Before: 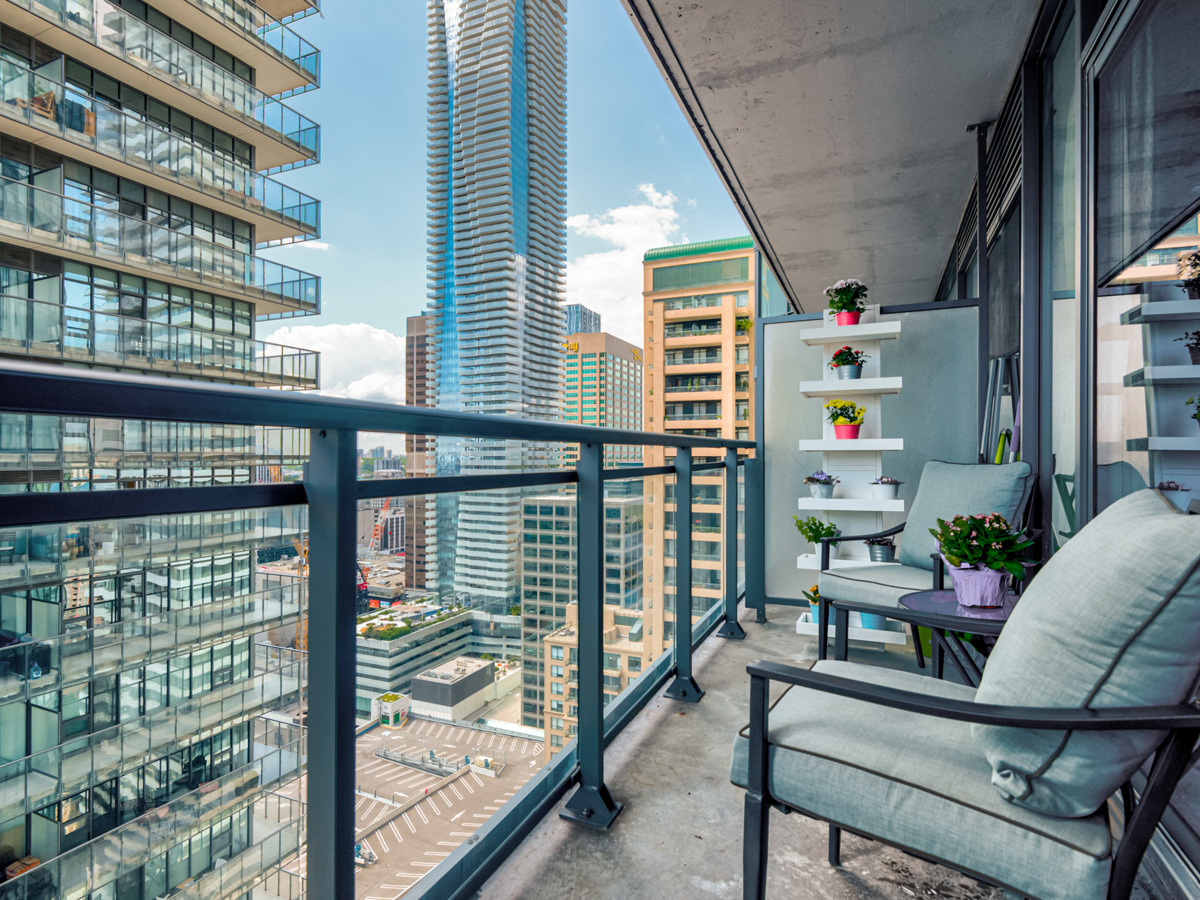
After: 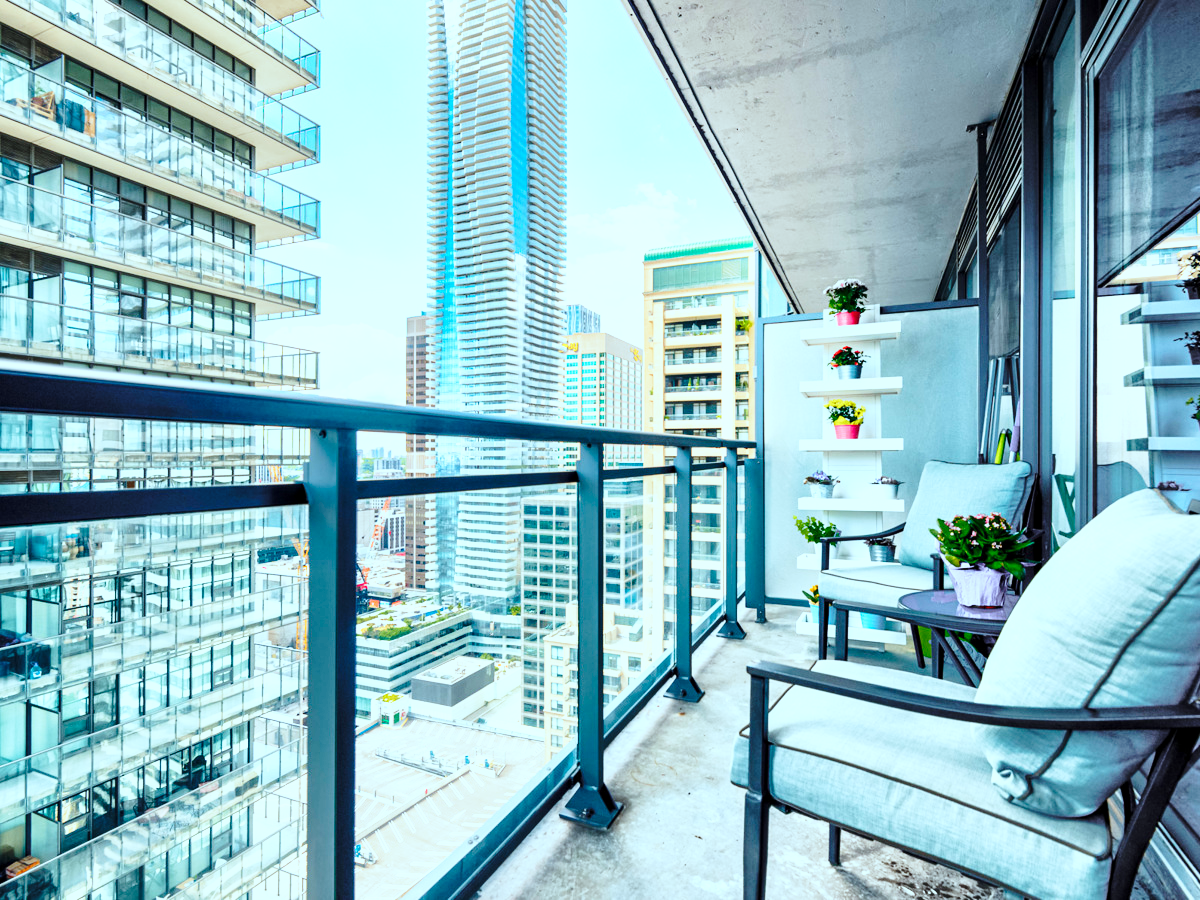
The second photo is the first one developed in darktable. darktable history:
base curve: curves: ch0 [(0, 0) (0.036, 0.037) (0.121, 0.228) (0.46, 0.76) (0.859, 0.983) (1, 1)], preserve colors none
exposure: black level correction 0.001, exposure 0.5 EV, compensate highlight preservation false
color correction: highlights a* -10.03, highlights b* -9.92
